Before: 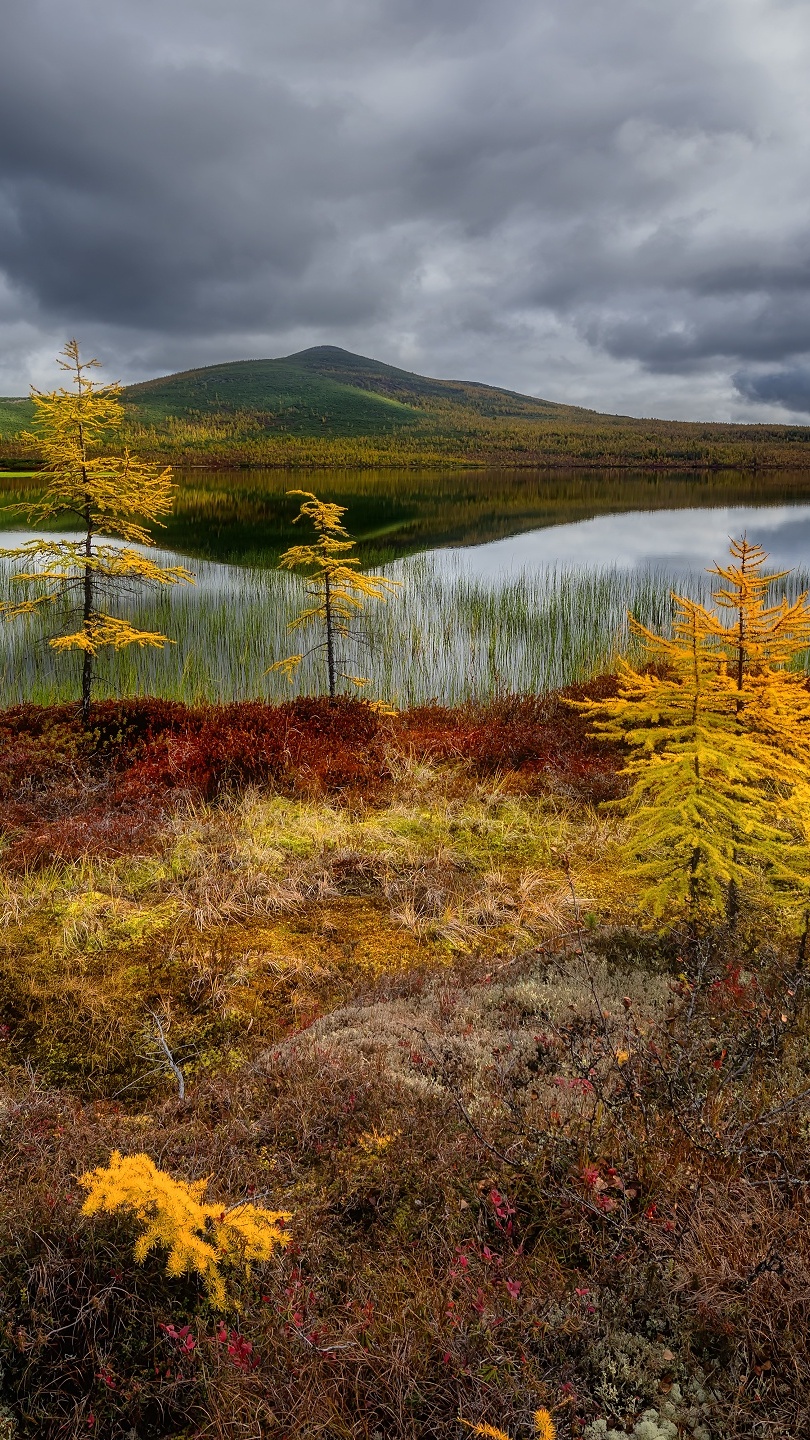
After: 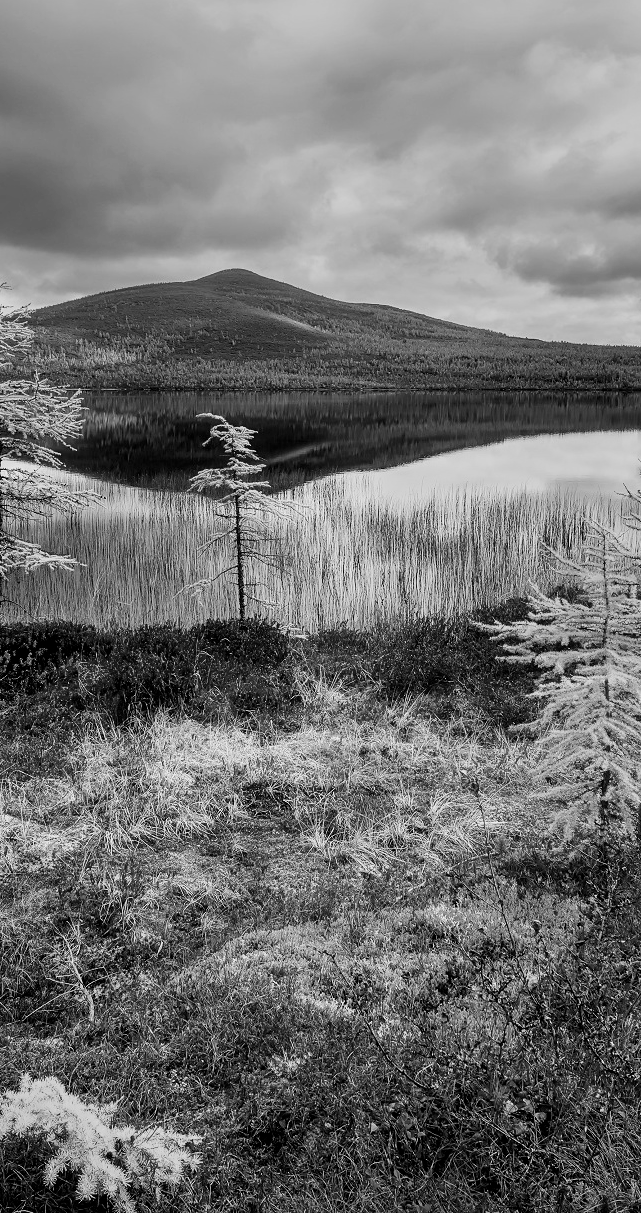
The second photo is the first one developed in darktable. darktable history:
white balance: red 0.766, blue 1.537
tone curve: curves: ch0 [(0, 0) (0.055, 0.057) (0.258, 0.307) (0.434, 0.543) (0.517, 0.657) (0.745, 0.874) (1, 1)]; ch1 [(0, 0) (0.346, 0.307) (0.418, 0.383) (0.46, 0.439) (0.482, 0.493) (0.502, 0.497) (0.517, 0.506) (0.55, 0.561) (0.588, 0.61) (0.646, 0.688) (1, 1)]; ch2 [(0, 0) (0.346, 0.34) (0.431, 0.45) (0.485, 0.499) (0.5, 0.503) (0.527, 0.508) (0.545, 0.562) (0.679, 0.706) (1, 1)], color space Lab, independent channels, preserve colors none
crop: left 11.225%, top 5.381%, right 9.565%, bottom 10.314%
monochrome: a -4.13, b 5.16, size 1
levels: levels [0.026, 0.507, 0.987]
